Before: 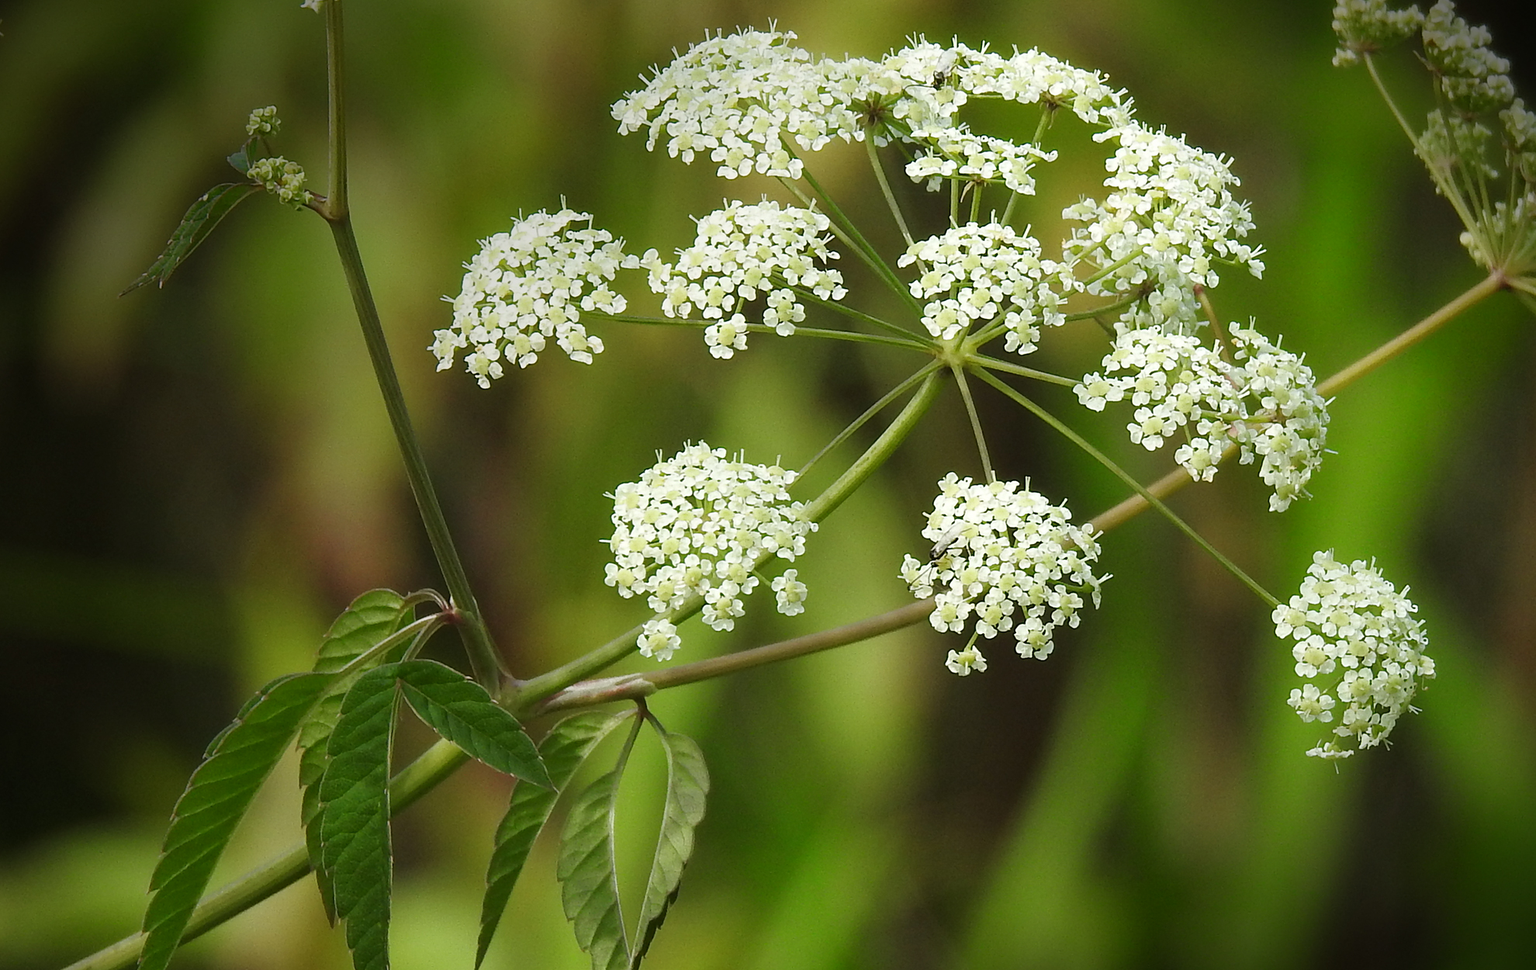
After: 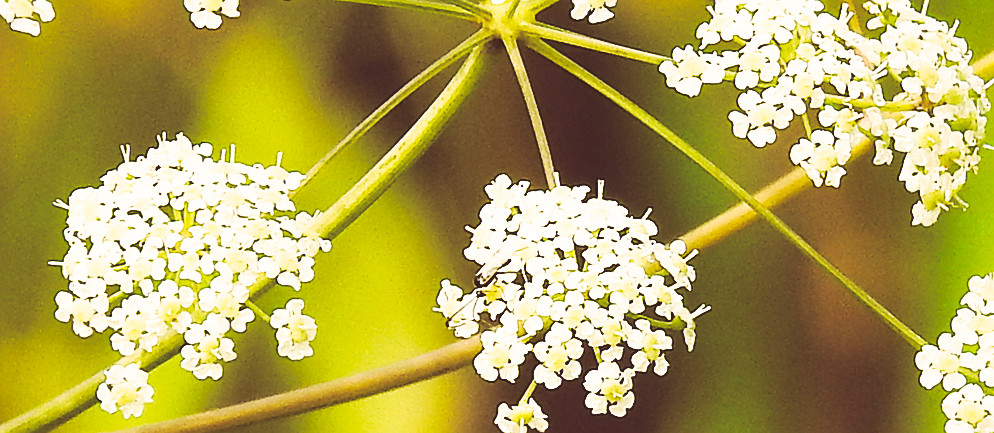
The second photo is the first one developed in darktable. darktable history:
split-toning: on, module defaults
crop: left 36.607%, top 34.735%, right 13.146%, bottom 30.611%
color balance rgb: shadows lift › chroma 2%, shadows lift › hue 247.2°, power › chroma 0.3%, power › hue 25.2°, highlights gain › chroma 3%, highlights gain › hue 60°, global offset › luminance 2%, perceptual saturation grading › global saturation 20%, perceptual saturation grading › highlights -20%, perceptual saturation grading › shadows 30%
color correction: highlights a* 5.38, highlights b* 5.3, shadows a* -4.26, shadows b* -5.11
sharpen: on, module defaults
base curve: curves: ch0 [(0, 0) (0.007, 0.004) (0.027, 0.03) (0.046, 0.07) (0.207, 0.54) (0.442, 0.872) (0.673, 0.972) (1, 1)], preserve colors none
